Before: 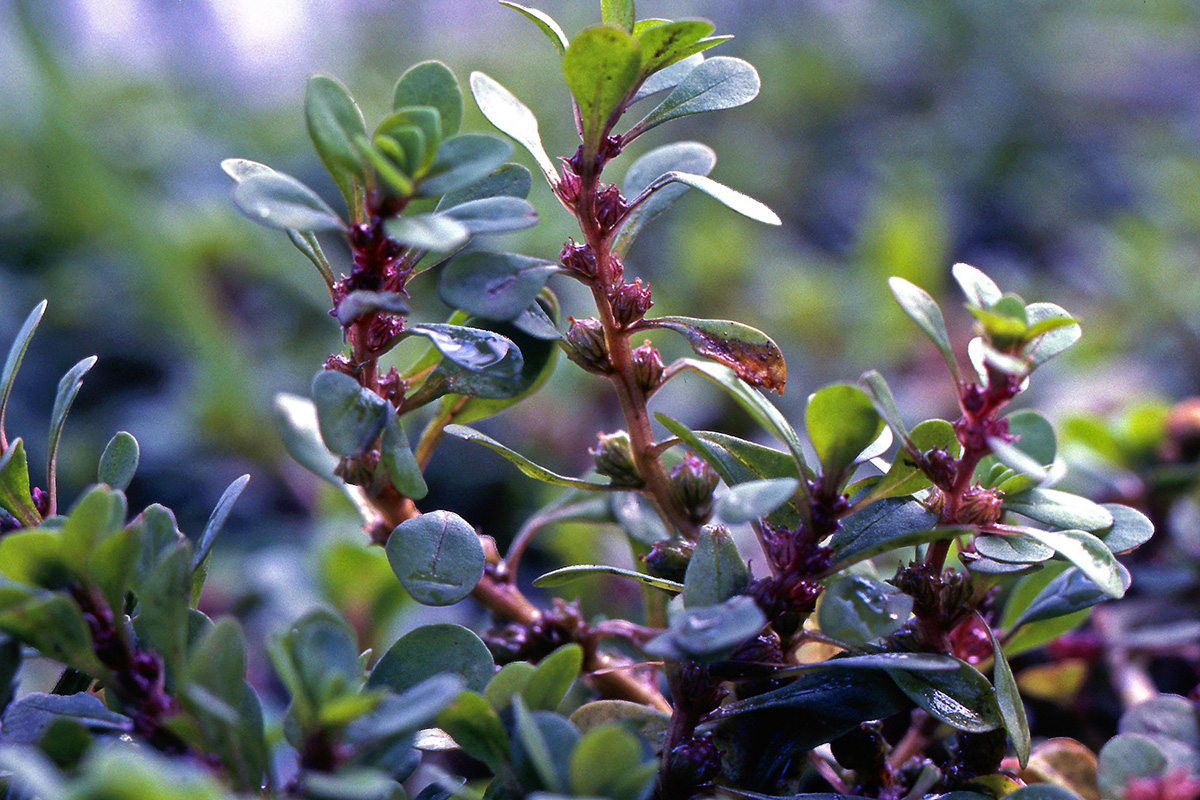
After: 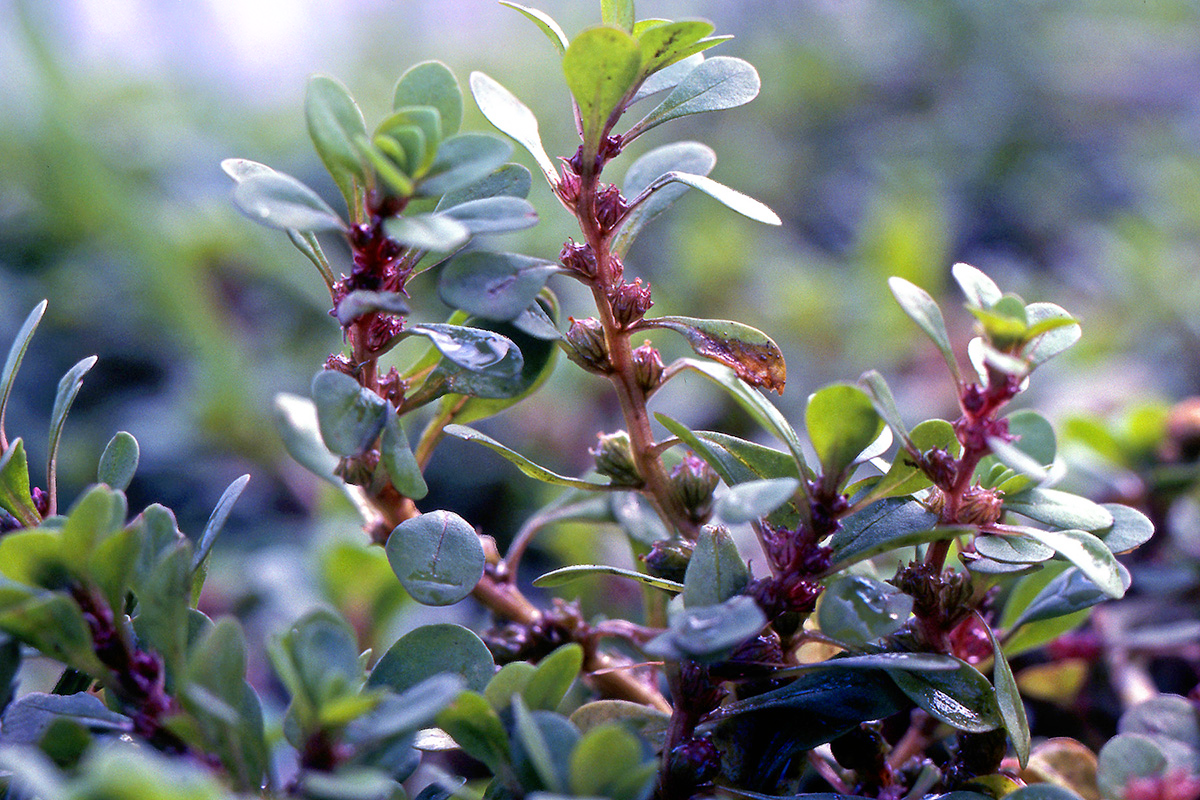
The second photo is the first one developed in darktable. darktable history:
shadows and highlights: shadows -54.53, highlights 86.21, soften with gaussian
